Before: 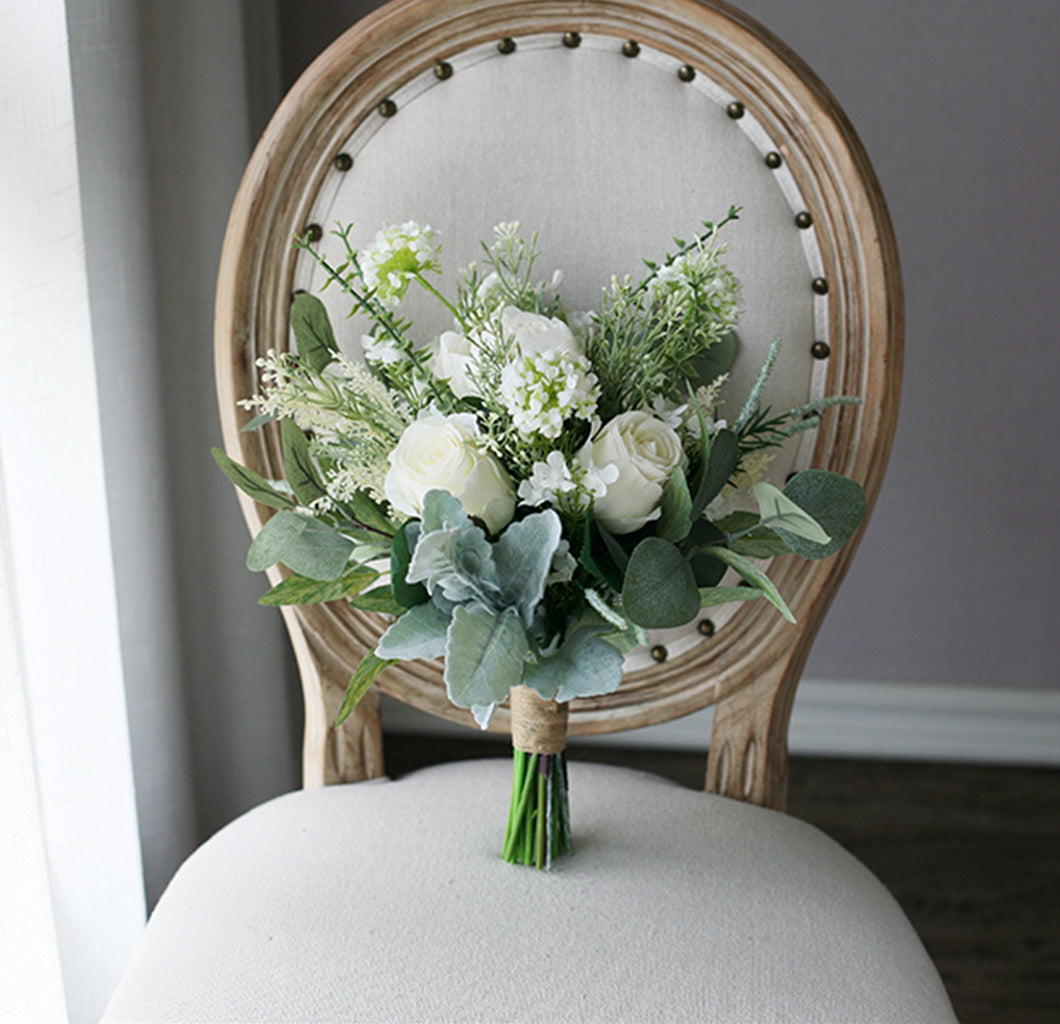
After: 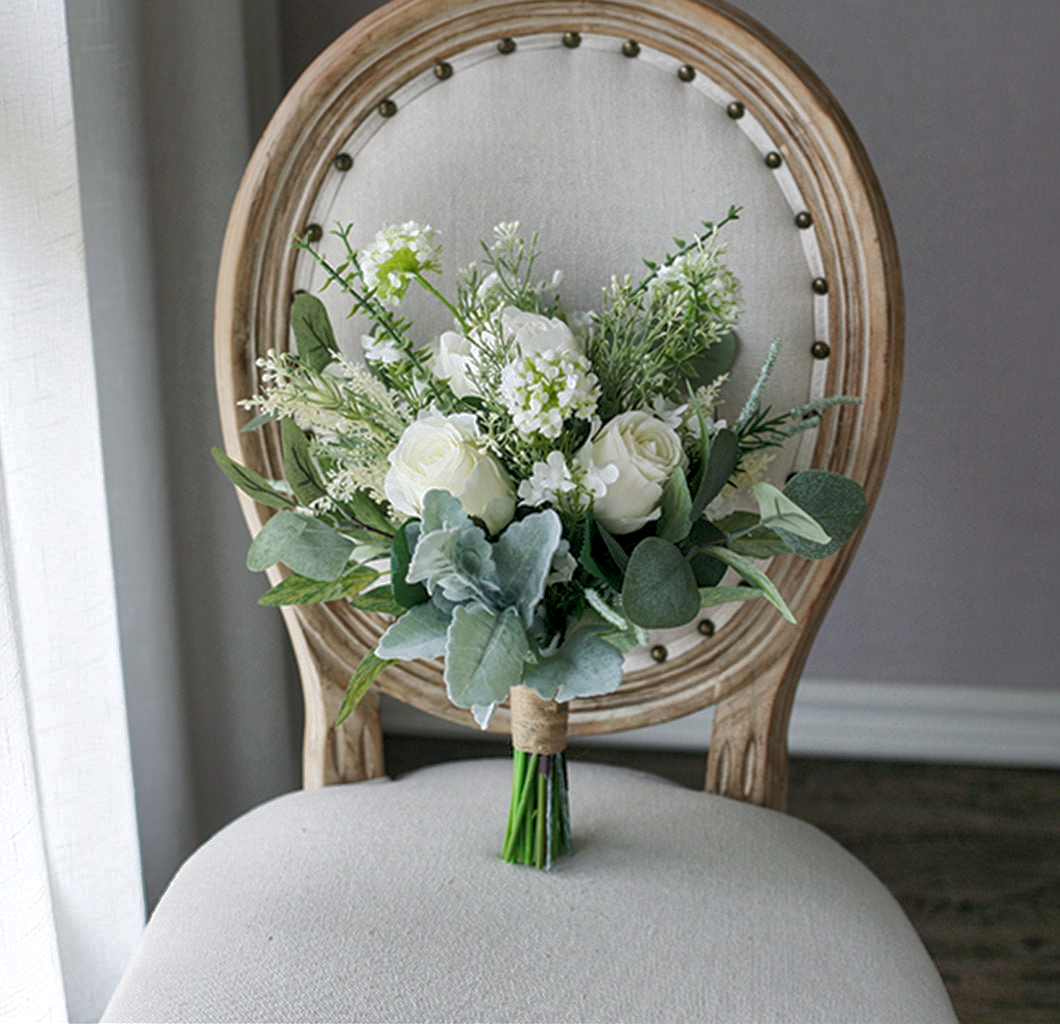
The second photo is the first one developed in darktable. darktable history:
local contrast: detail 130%
shadows and highlights: shadows 60, highlights -60
